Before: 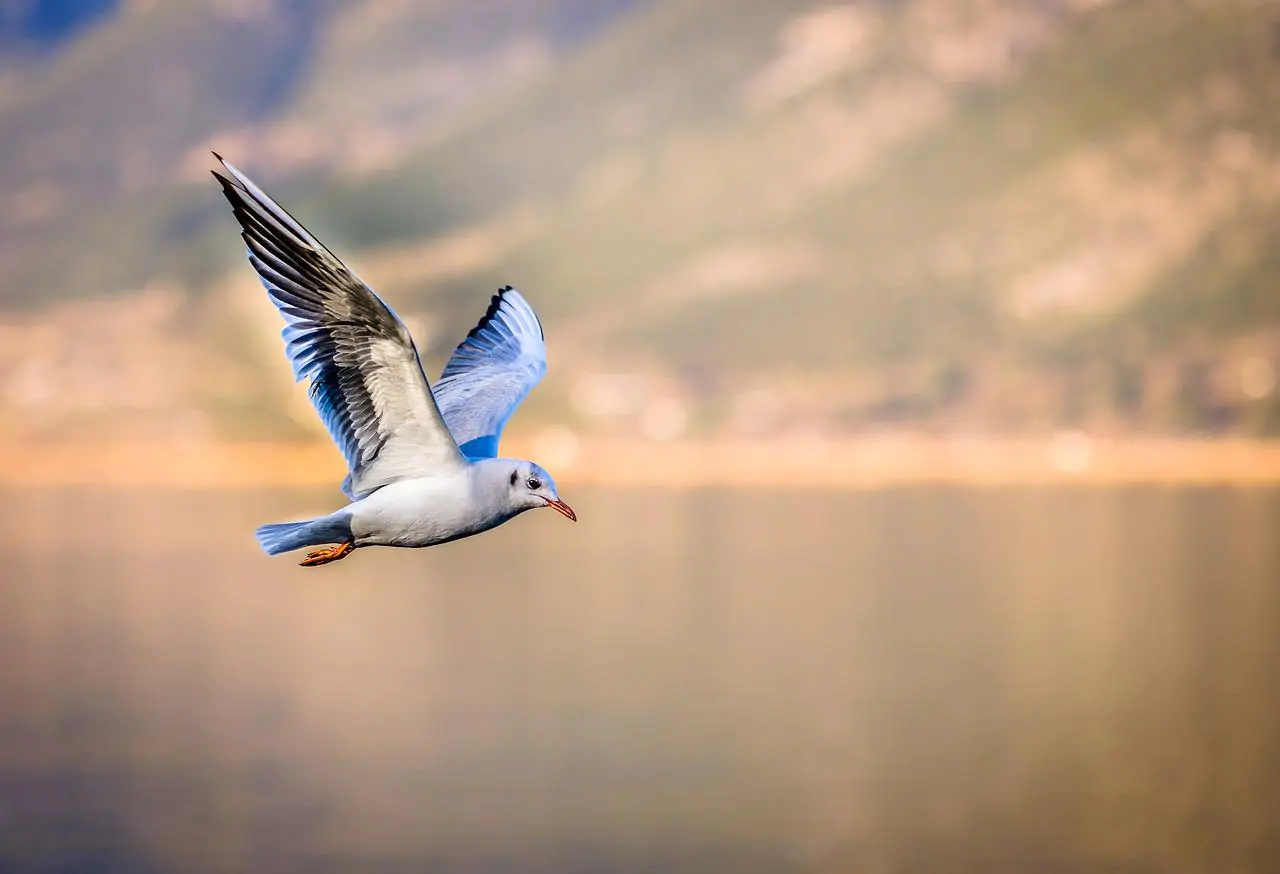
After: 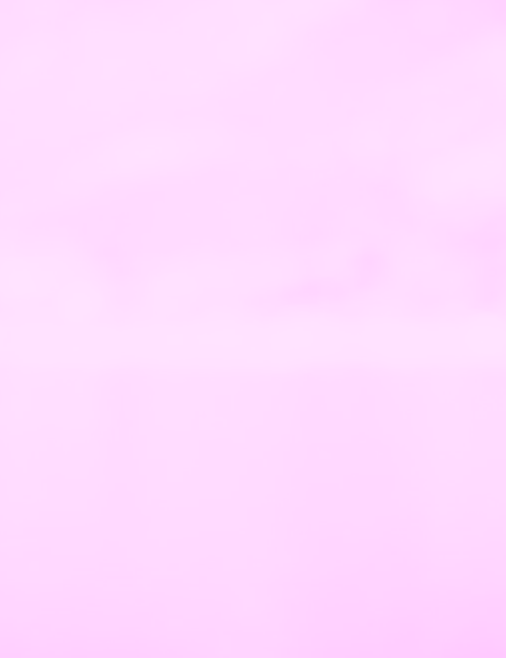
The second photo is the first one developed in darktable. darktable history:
base curve: curves: ch0 [(0, 0) (0.028, 0.03) (0.121, 0.232) (0.46, 0.748) (0.859, 0.968) (1, 1)], preserve colors none
colorize: hue 331.2°, saturation 75%, source mix 30.28%, lightness 70.52%, version 1
crop: left 45.721%, top 13.393%, right 14.118%, bottom 10.01%
